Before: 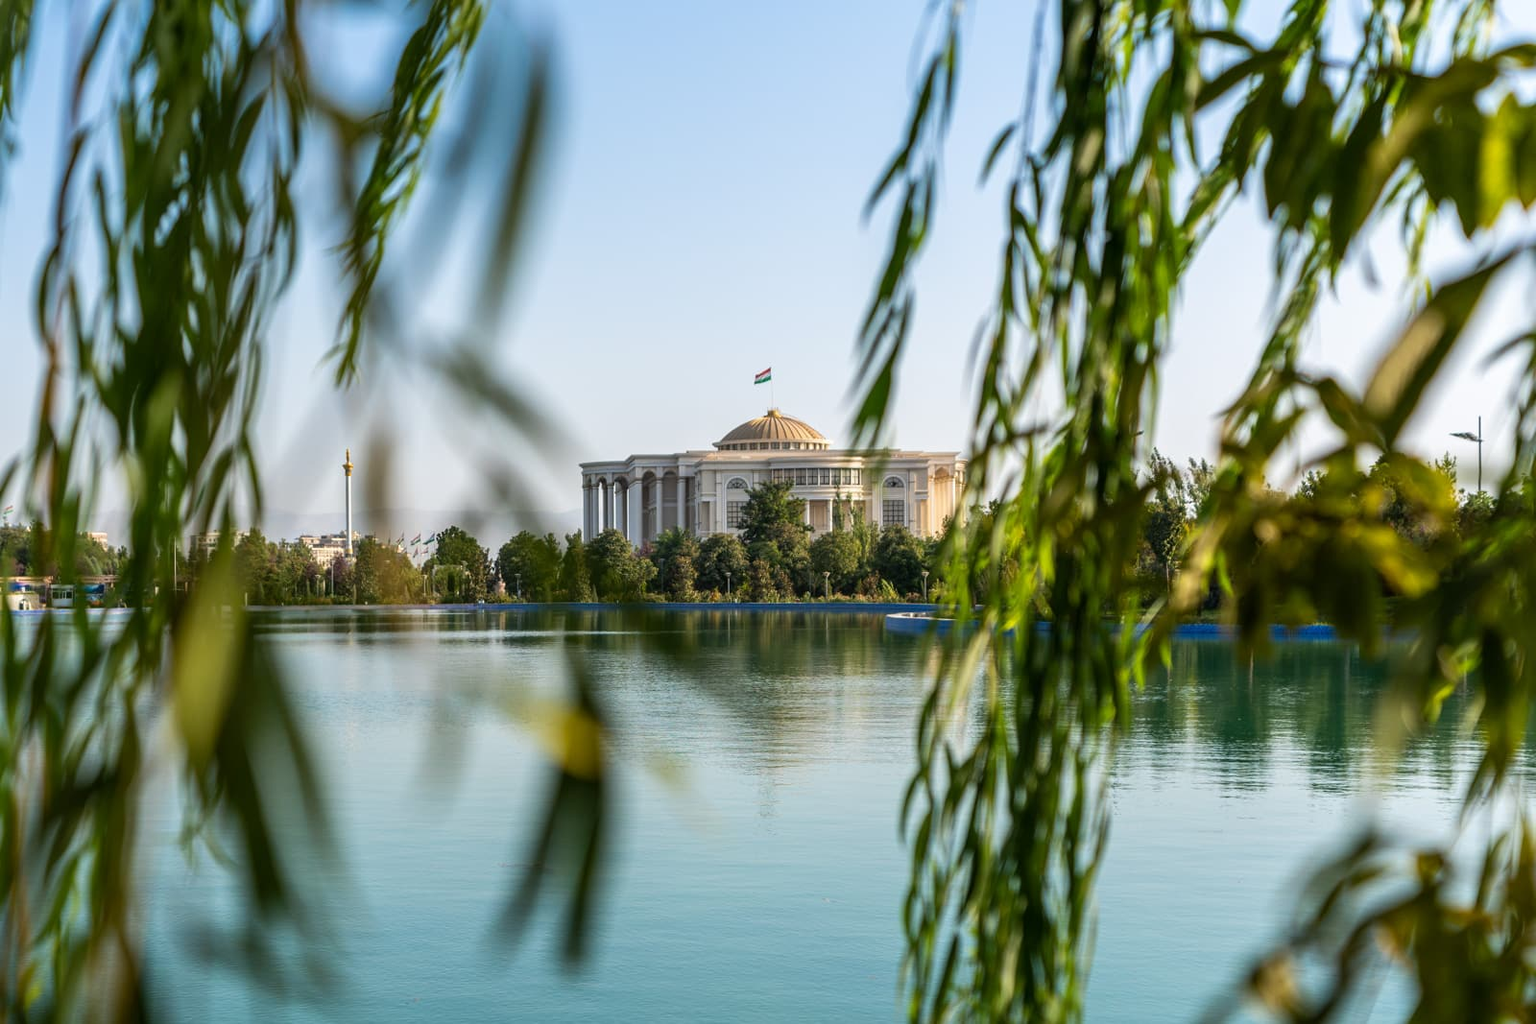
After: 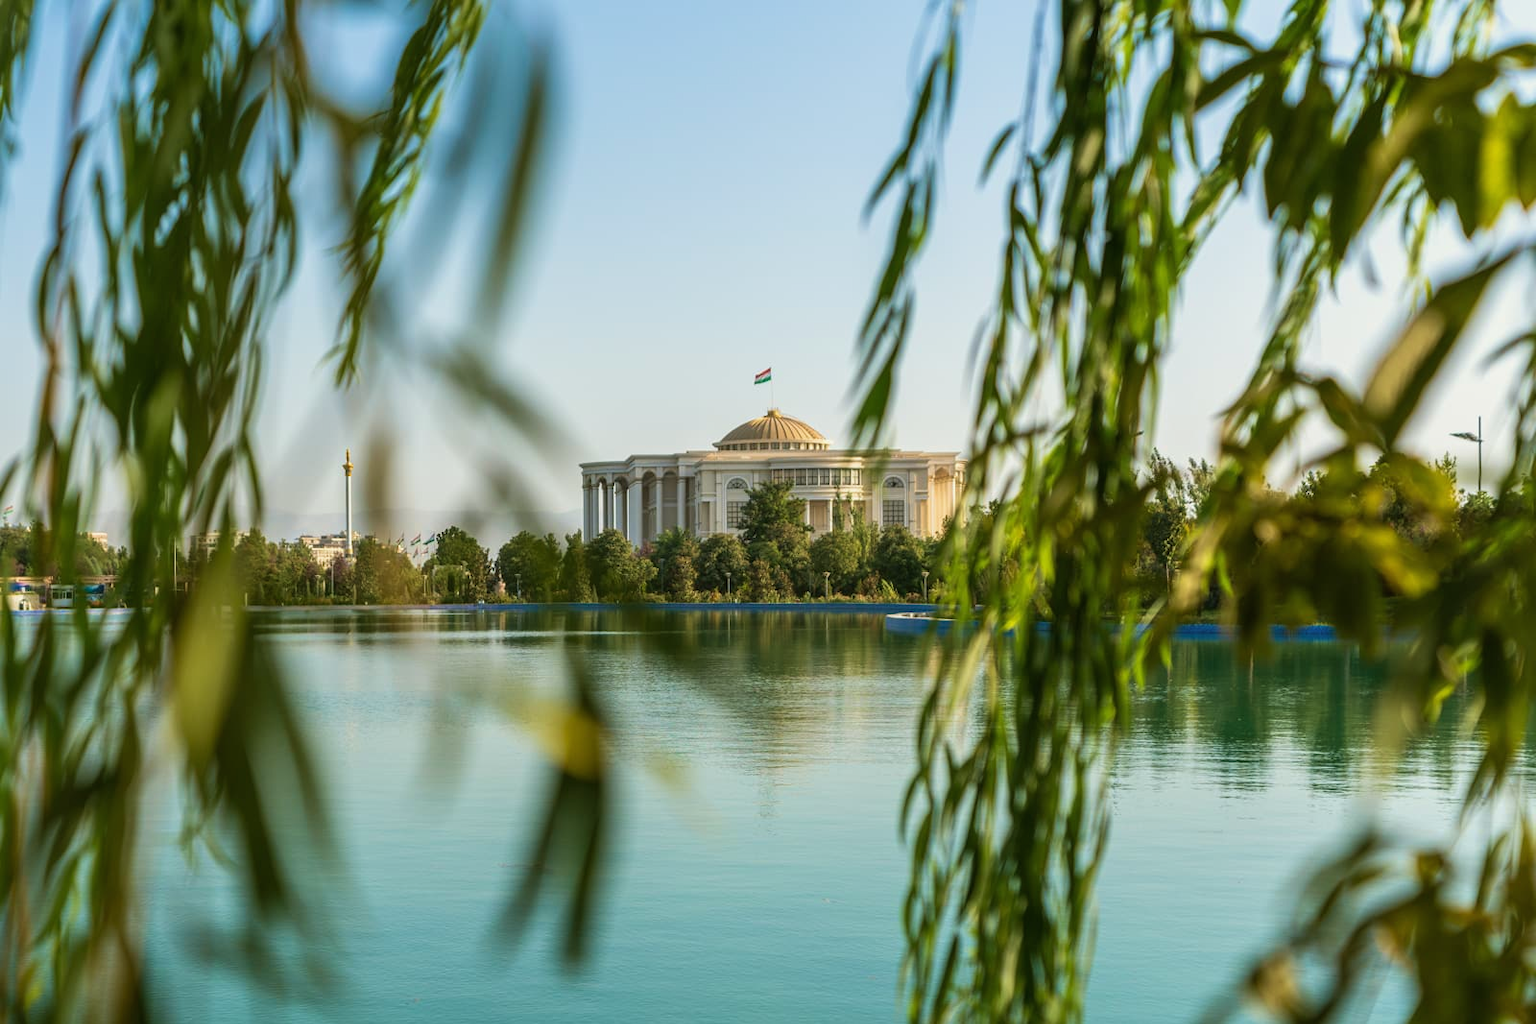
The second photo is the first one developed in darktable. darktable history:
color balance: mode lift, gamma, gain (sRGB), lift [1.04, 1, 1, 0.97], gamma [1.01, 1, 1, 0.97], gain [0.96, 1, 1, 0.97]
velvia: on, module defaults
